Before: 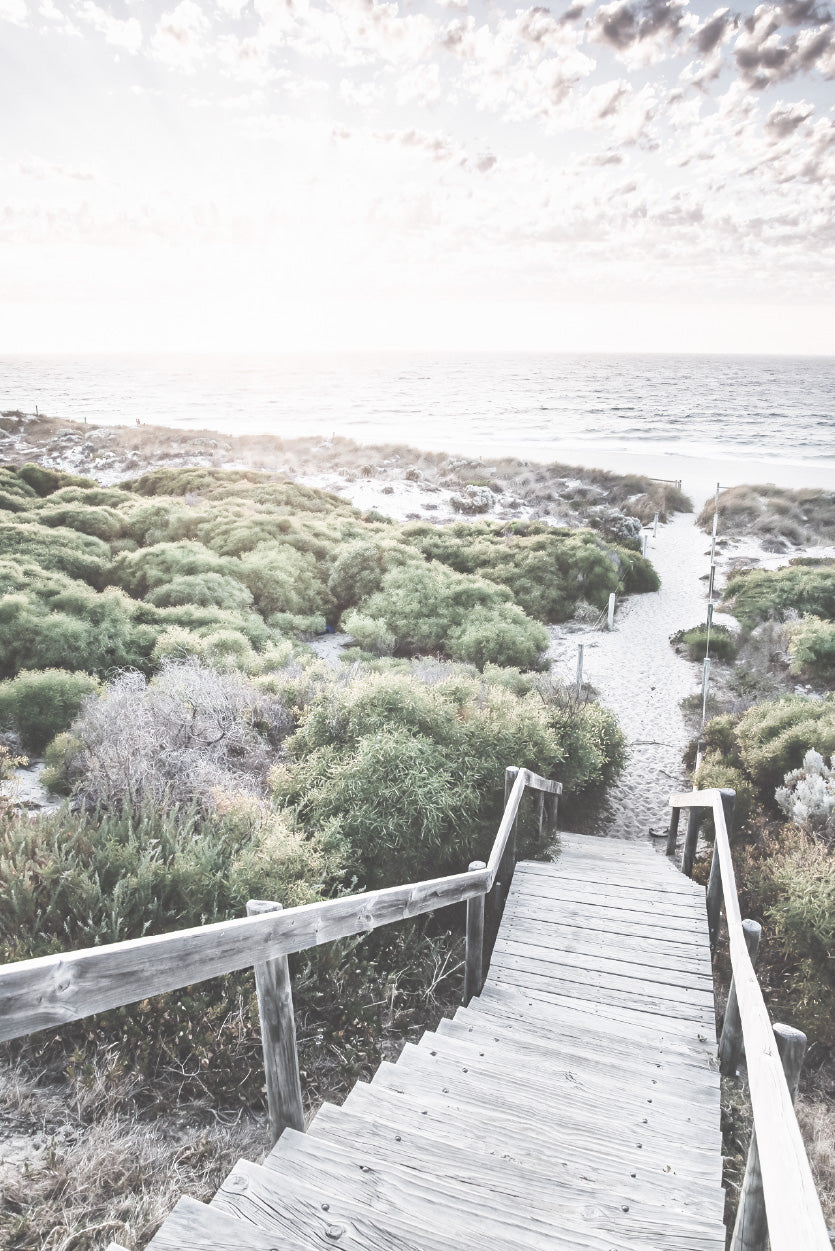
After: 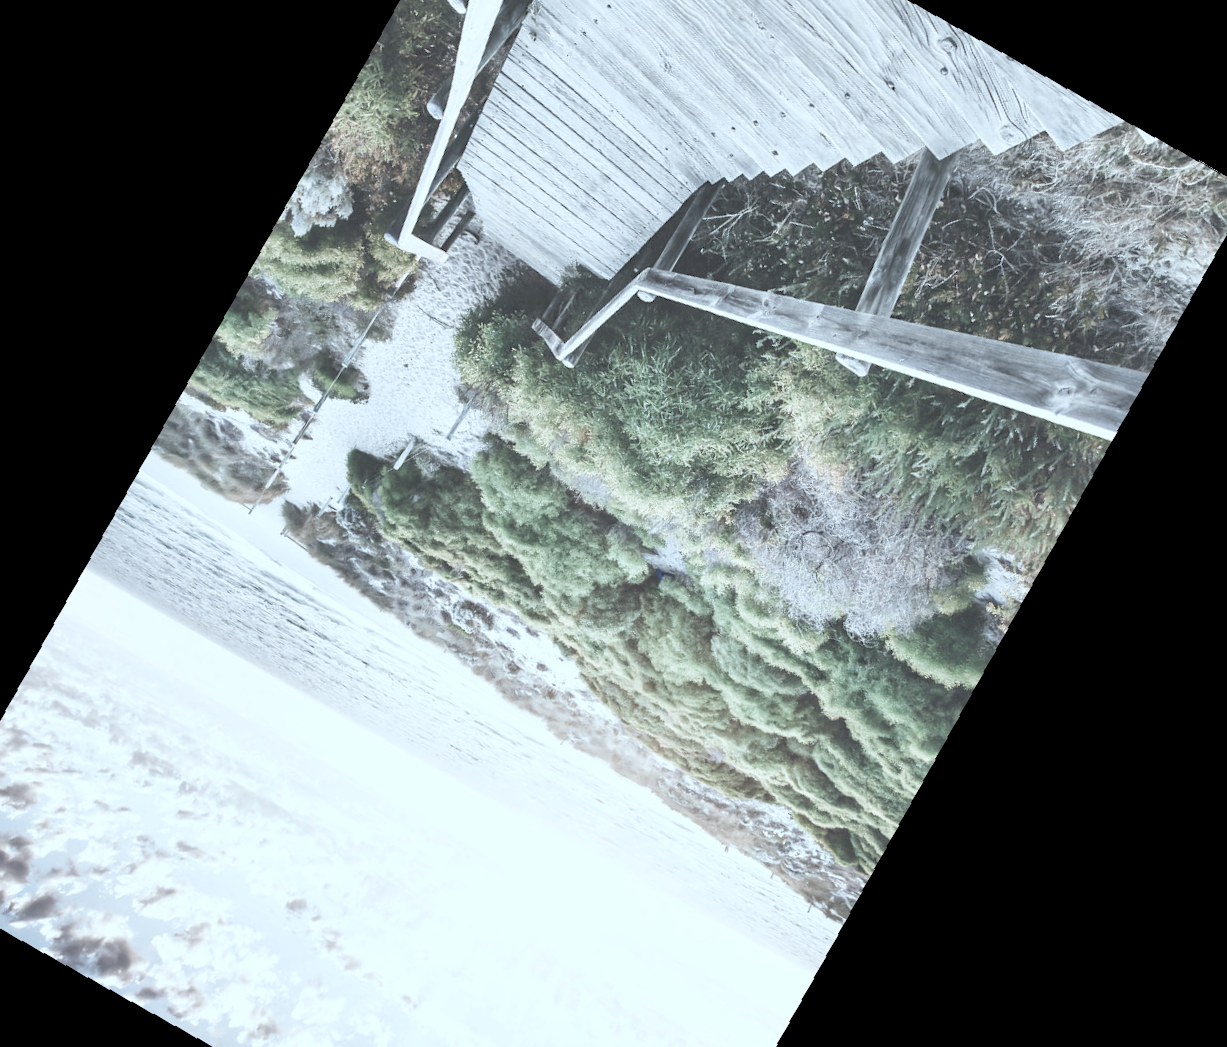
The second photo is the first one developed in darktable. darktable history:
crop and rotate: angle 148.68°, left 9.111%, top 15.603%, right 4.588%, bottom 17.041%
rotate and perspective: rotation -2.29°, automatic cropping off
shadows and highlights: shadows 37.27, highlights -28.18, soften with gaussian
color calibration: illuminant Planckian (black body), adaptation linear Bradford (ICC v4), x 0.364, y 0.367, temperature 4417.56 K, saturation algorithm version 1 (2020)
